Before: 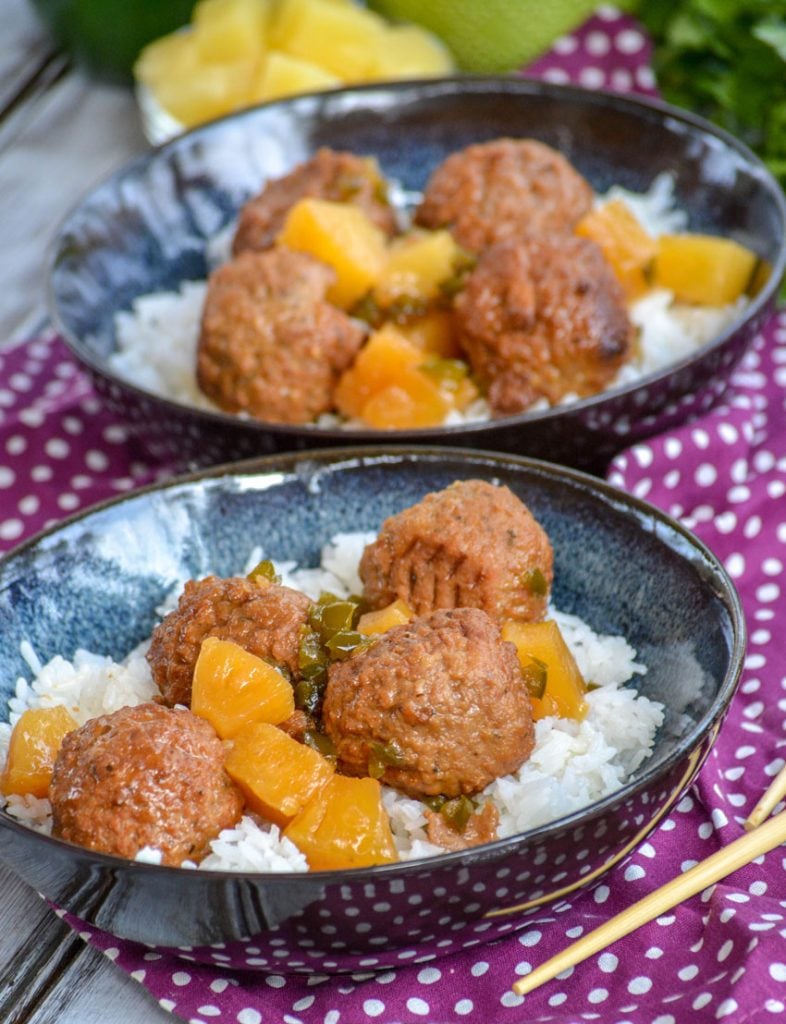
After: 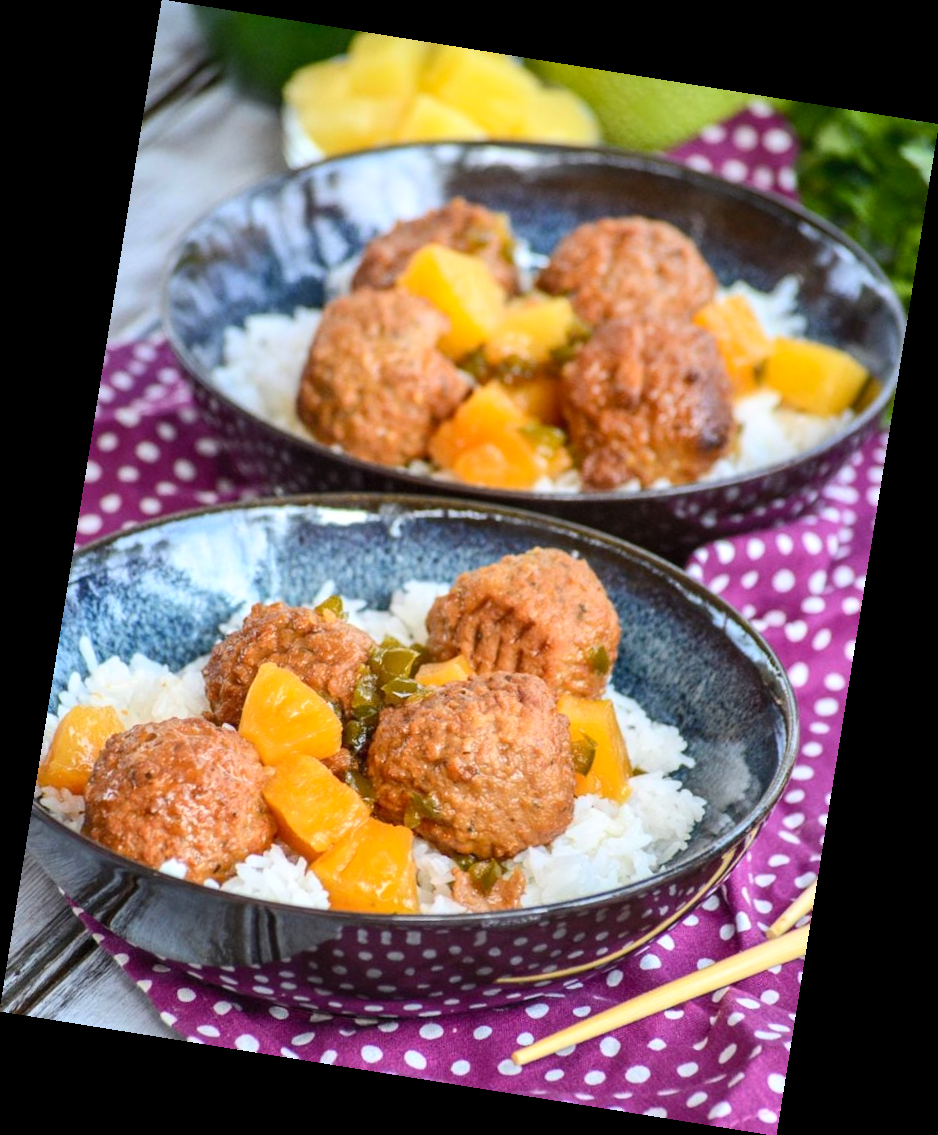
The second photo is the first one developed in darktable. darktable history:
tone equalizer: on, module defaults
rotate and perspective: rotation 9.12°, automatic cropping off
contrast brightness saturation: contrast 0.2, brightness 0.15, saturation 0.14
